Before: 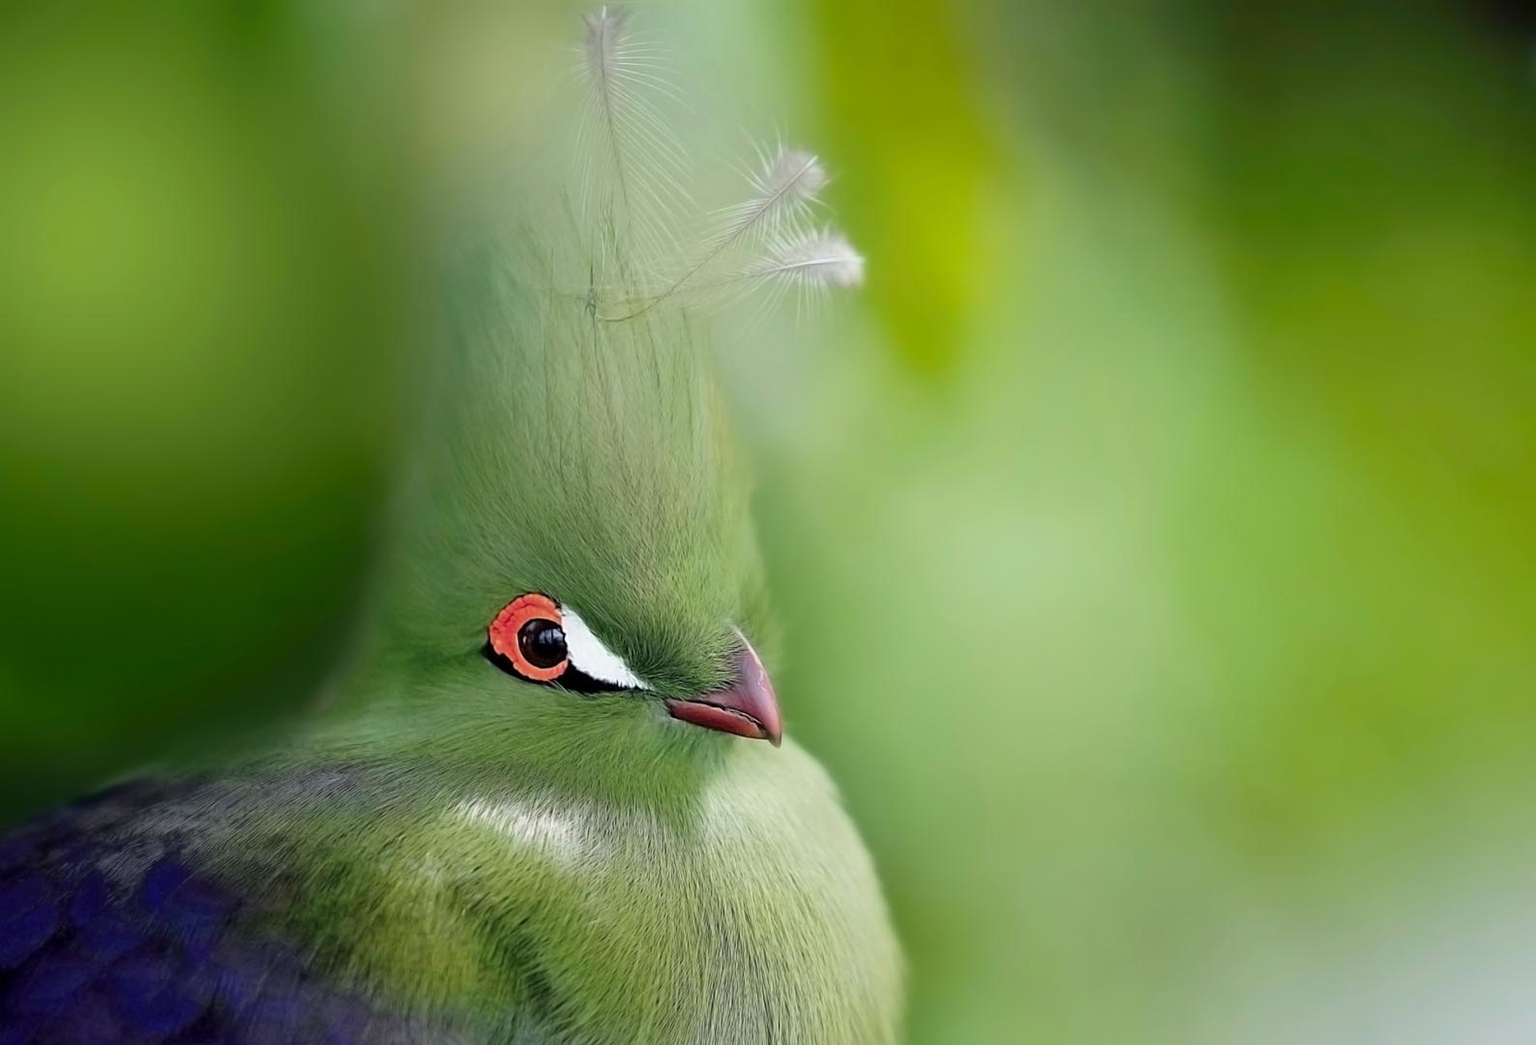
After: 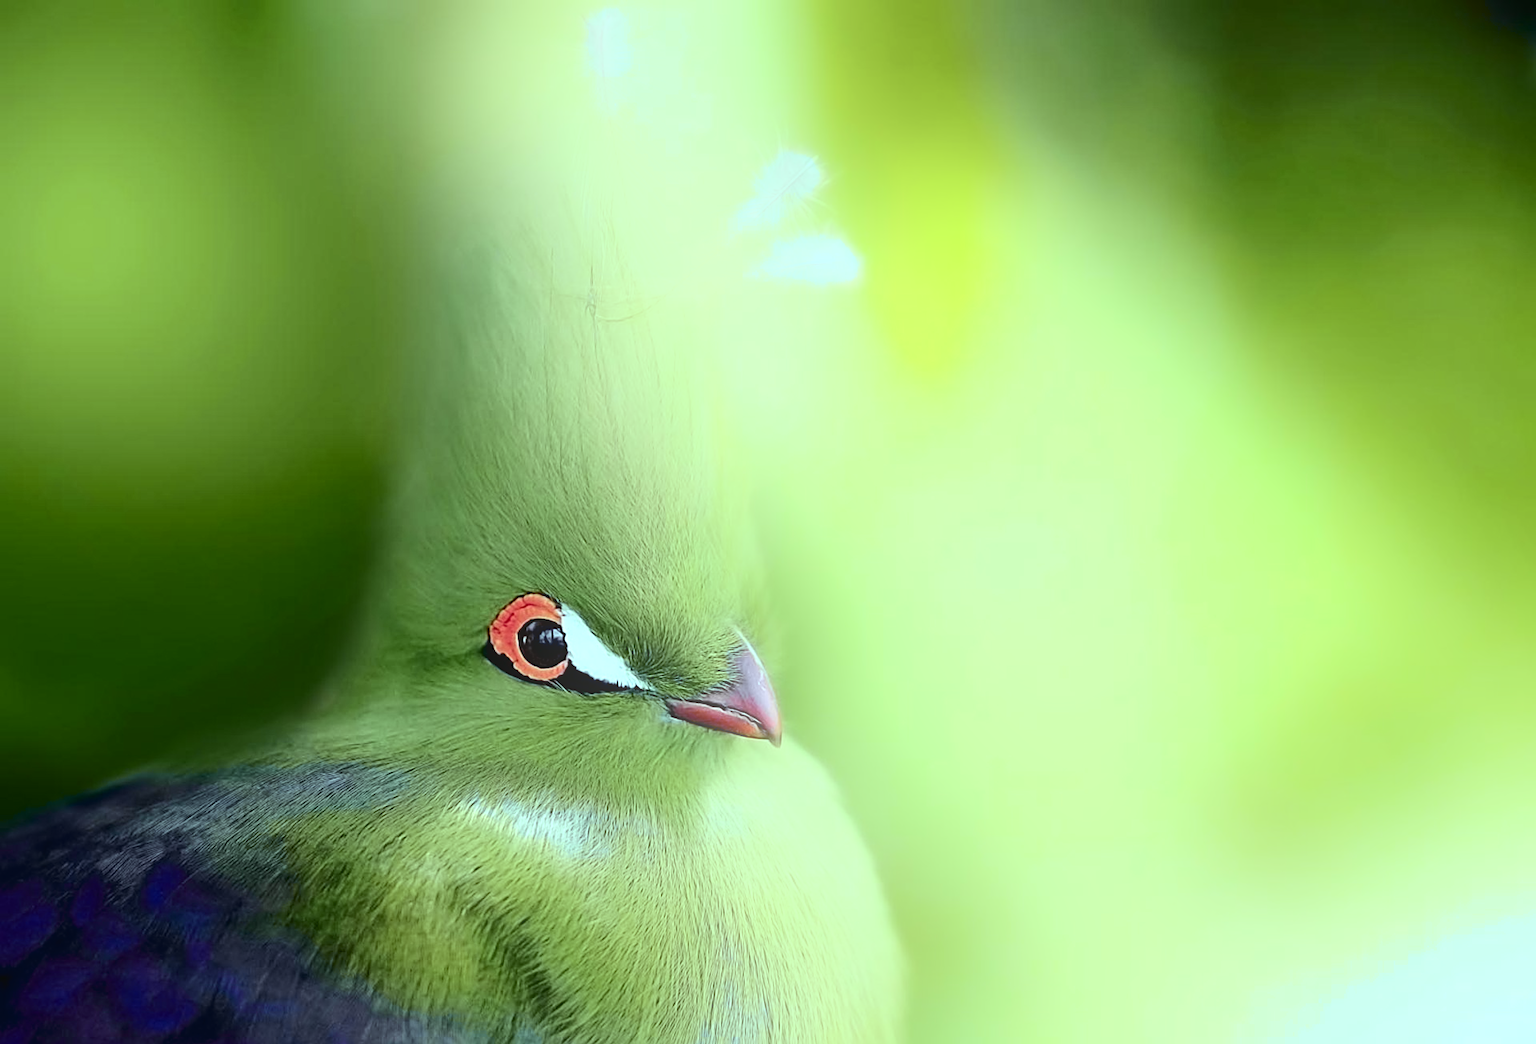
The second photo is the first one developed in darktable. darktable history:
sharpen: on, module defaults
bloom: threshold 82.5%, strength 16.25%
tone curve: curves: ch0 [(0, 0.024) (0.049, 0.038) (0.176, 0.162) (0.33, 0.331) (0.432, 0.475) (0.601, 0.665) (0.843, 0.876) (1, 1)]; ch1 [(0, 0) (0.339, 0.358) (0.445, 0.439) (0.476, 0.47) (0.504, 0.504) (0.53, 0.511) (0.557, 0.558) (0.627, 0.635) (0.728, 0.746) (1, 1)]; ch2 [(0, 0) (0.327, 0.324) (0.417, 0.44) (0.46, 0.453) (0.502, 0.504) (0.526, 0.52) (0.54, 0.564) (0.606, 0.626) (0.76, 0.75) (1, 1)], color space Lab, independent channels, preserve colors none
color balance: mode lift, gamma, gain (sRGB), lift [0.997, 0.979, 1.021, 1.011], gamma [1, 1.084, 0.916, 0.998], gain [1, 0.87, 1.13, 1.101], contrast 4.55%, contrast fulcrum 38.24%, output saturation 104.09%
